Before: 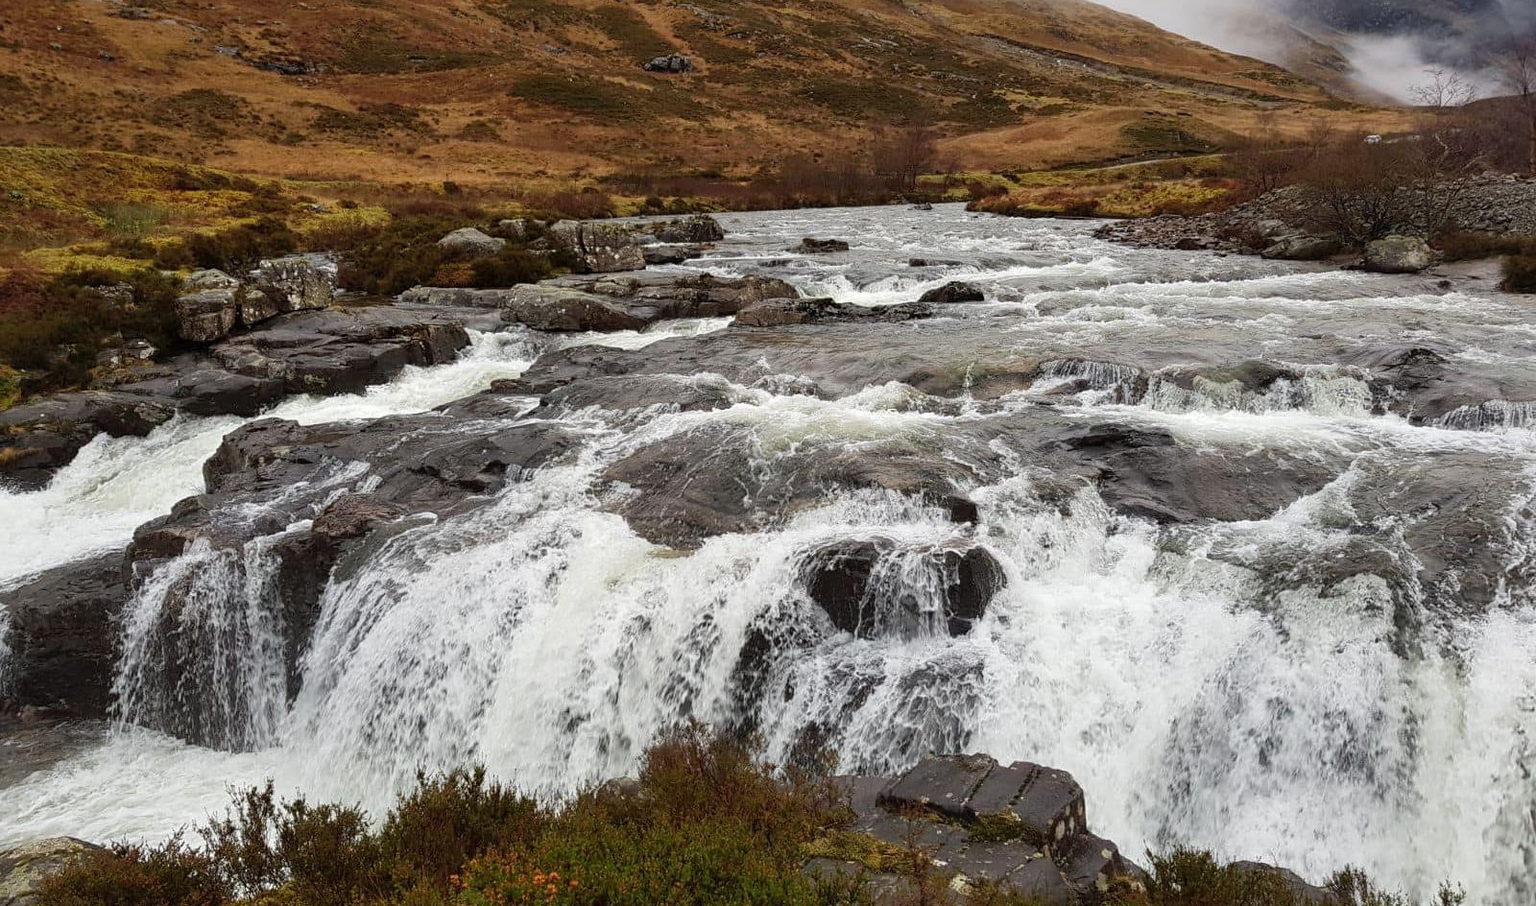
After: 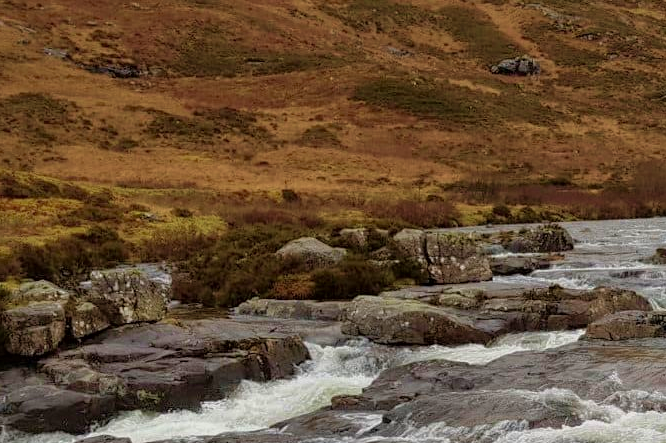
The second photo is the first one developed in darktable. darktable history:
crop and rotate: left 11.307%, top 0.081%, right 47.036%, bottom 52.893%
velvia: strength 49.8%
tone equalizer: -8 EV 0.248 EV, -7 EV 0.399 EV, -6 EV 0.438 EV, -5 EV 0.233 EV, -3 EV -0.254 EV, -2 EV -0.445 EV, -1 EV -0.419 EV, +0 EV -0.249 EV, edges refinement/feathering 500, mask exposure compensation -1.57 EV, preserve details no
local contrast: mode bilateral grid, contrast 20, coarseness 51, detail 119%, midtone range 0.2
